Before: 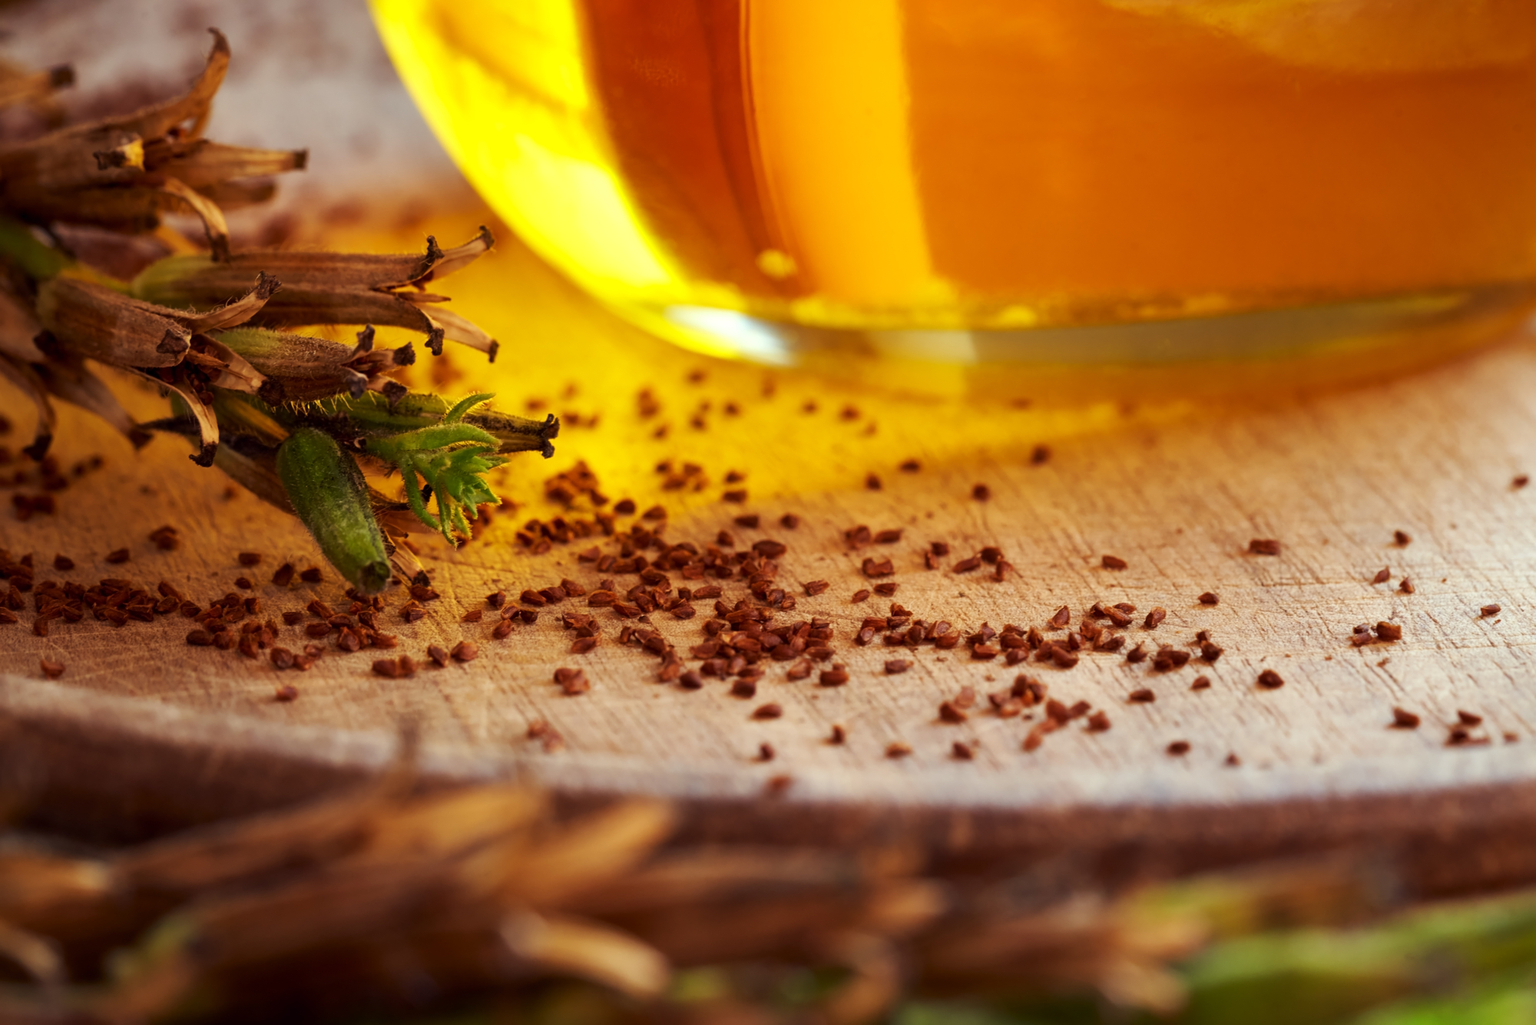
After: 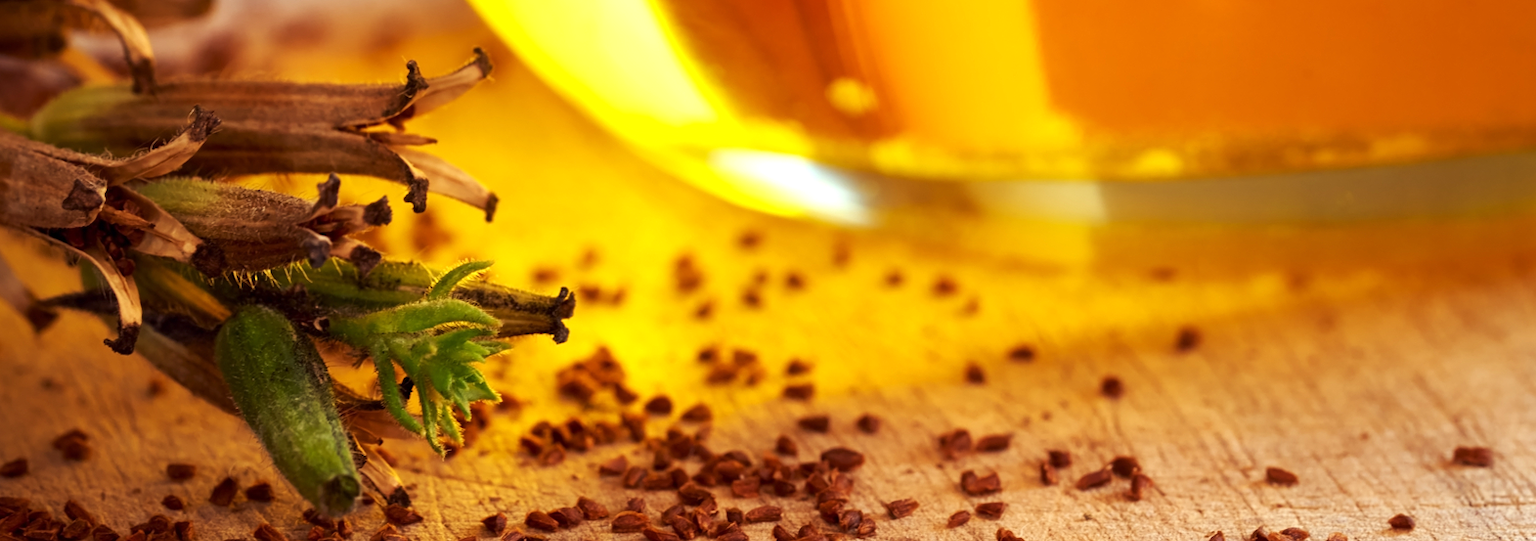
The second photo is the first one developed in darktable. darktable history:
crop: left 7.036%, top 18.398%, right 14.379%, bottom 40.043%
exposure: exposure 0.29 EV, compensate highlight preservation false
